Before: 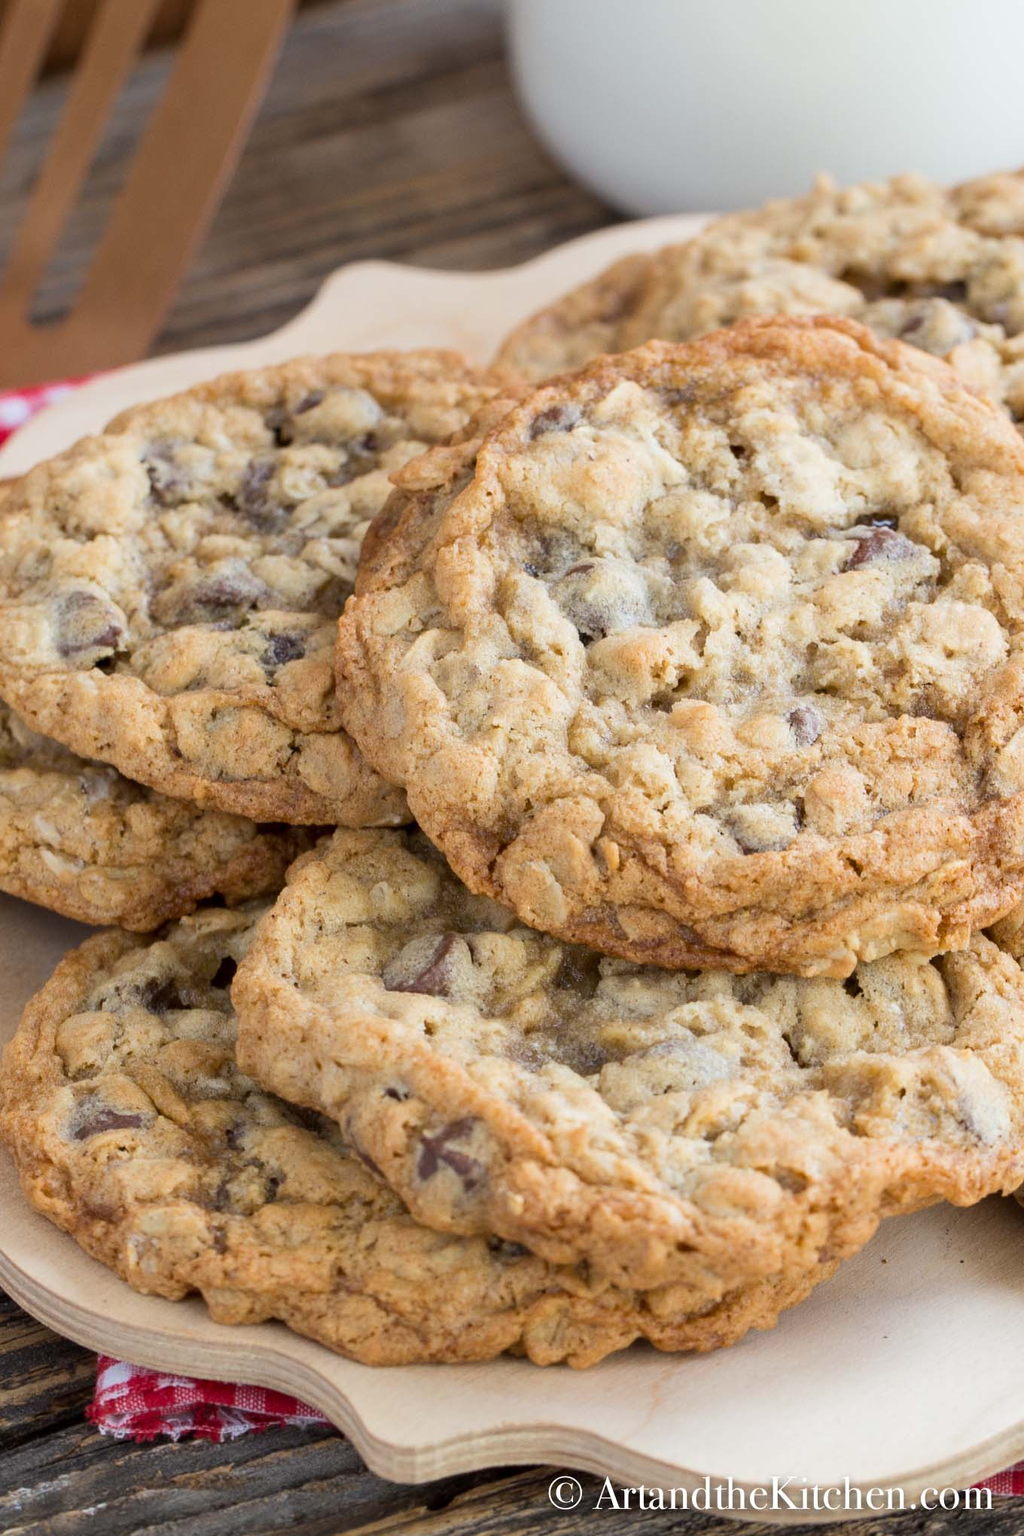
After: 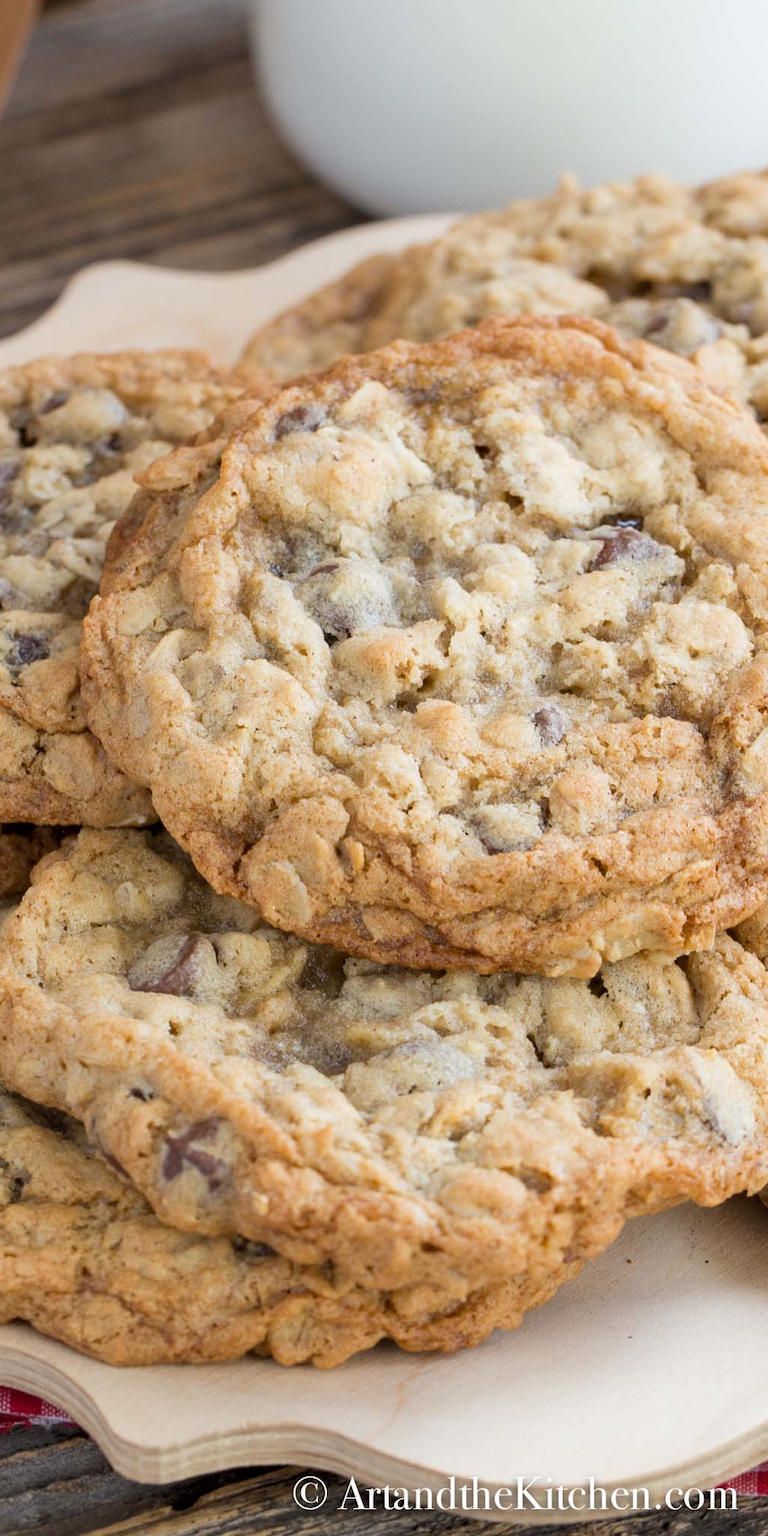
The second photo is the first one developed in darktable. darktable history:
crop and rotate: left 24.954%
tone equalizer: -8 EV -1.84 EV, -7 EV -1.18 EV, -6 EV -1.64 EV
